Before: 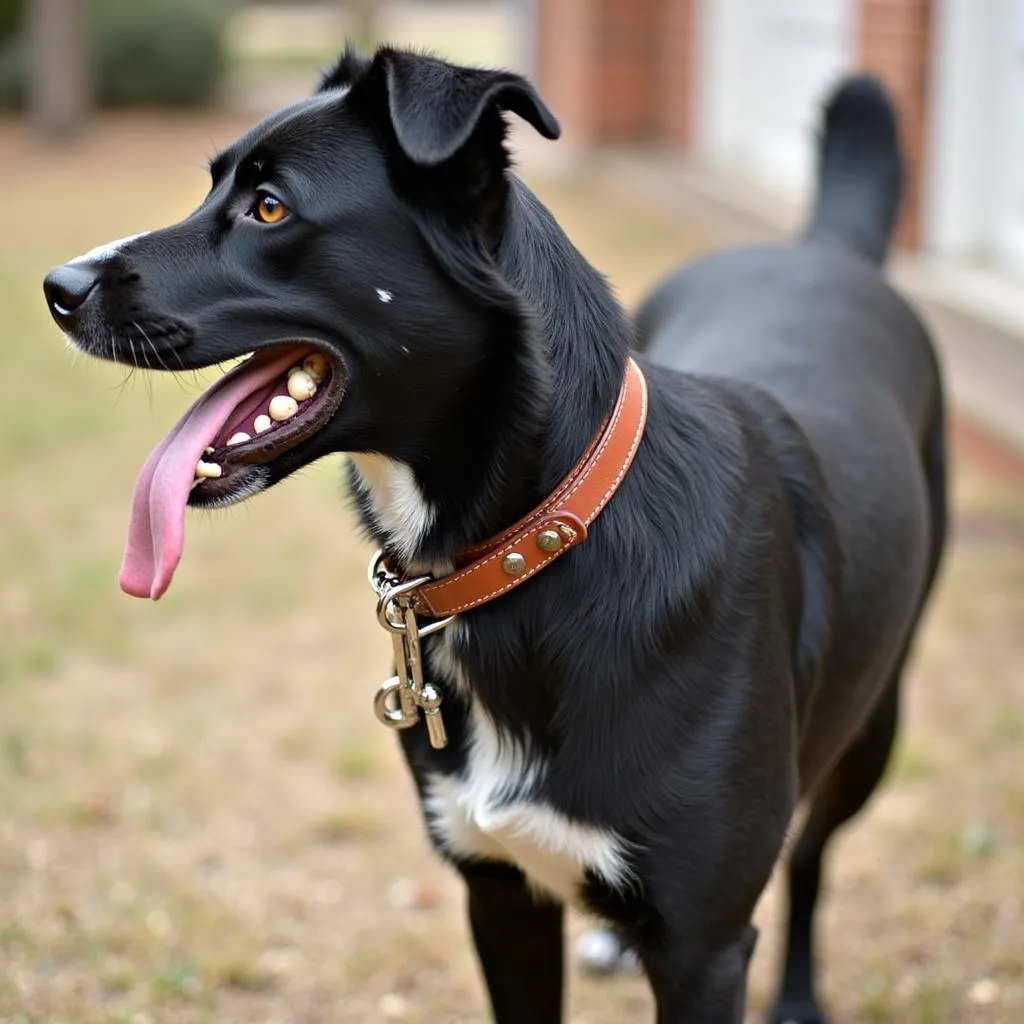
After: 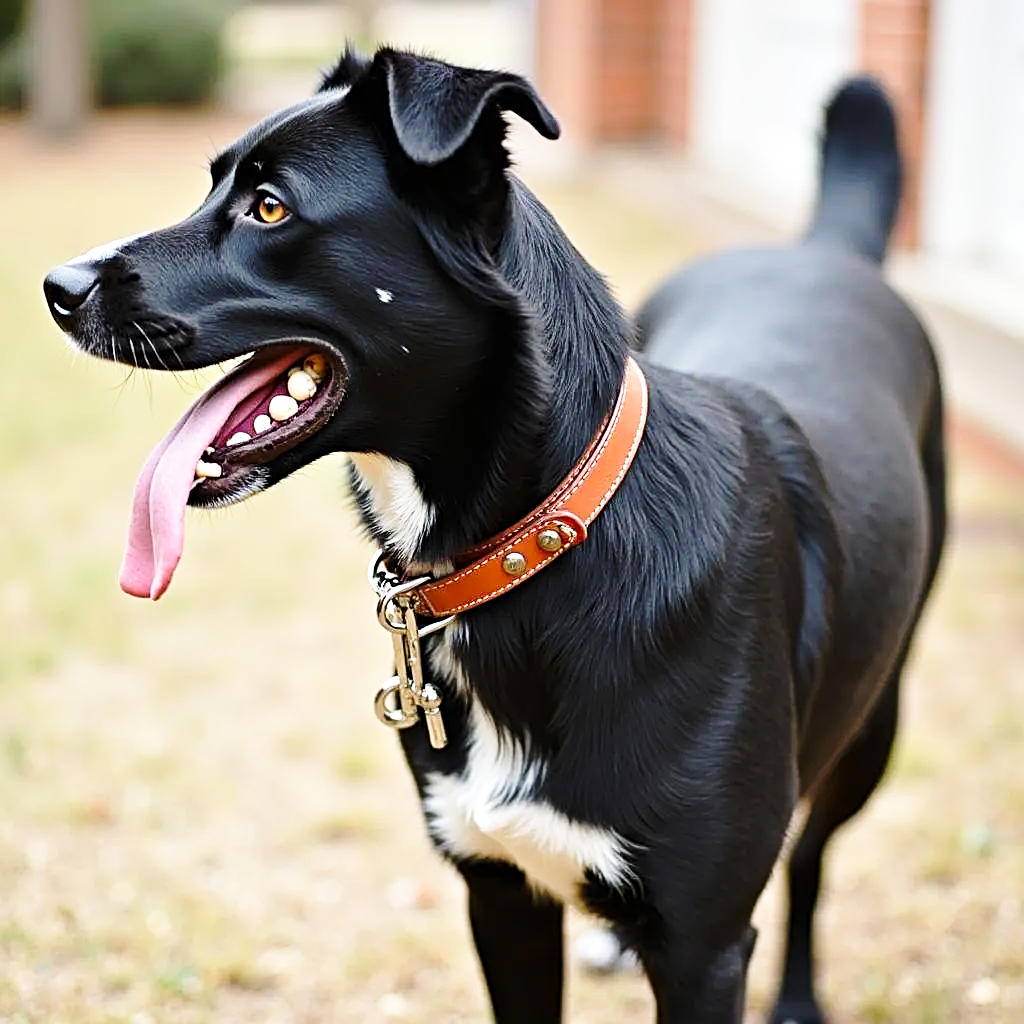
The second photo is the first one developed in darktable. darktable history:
sharpen: radius 2.542, amount 0.649
base curve: curves: ch0 [(0, 0) (0.036, 0.037) (0.121, 0.228) (0.46, 0.76) (0.859, 0.983) (1, 1)], preserve colors none
